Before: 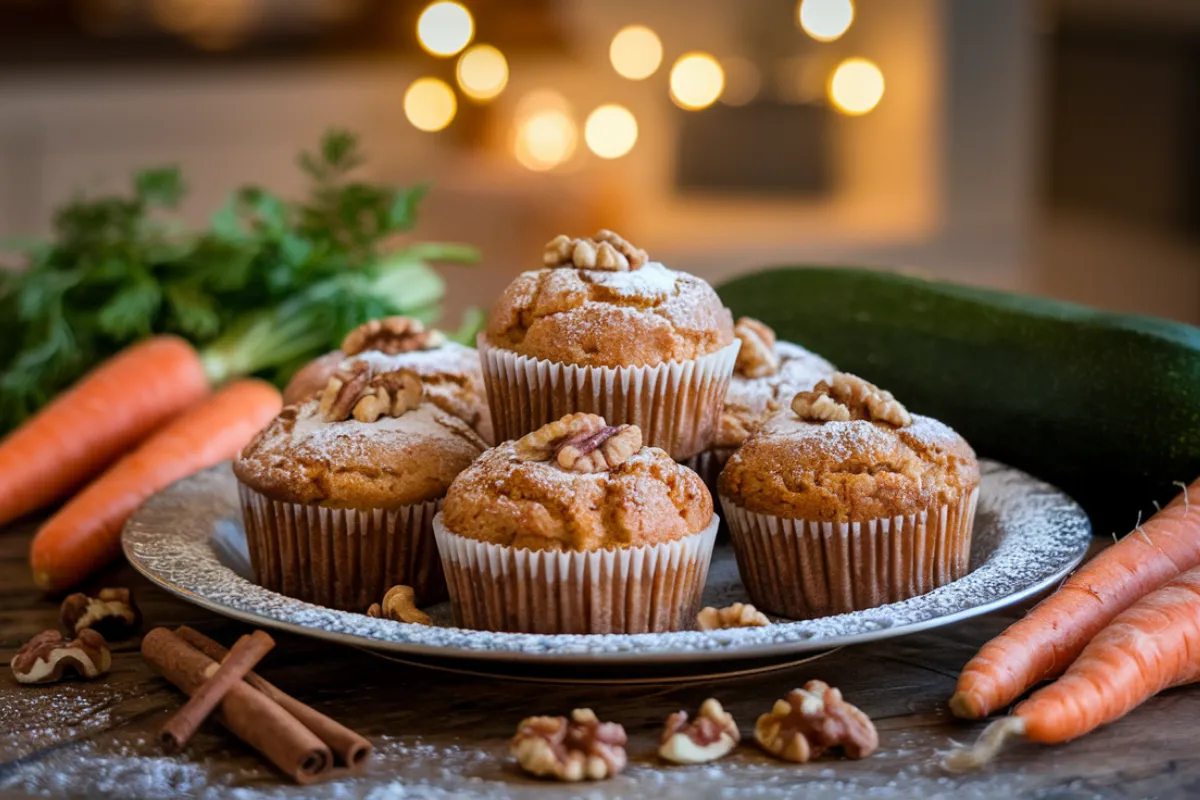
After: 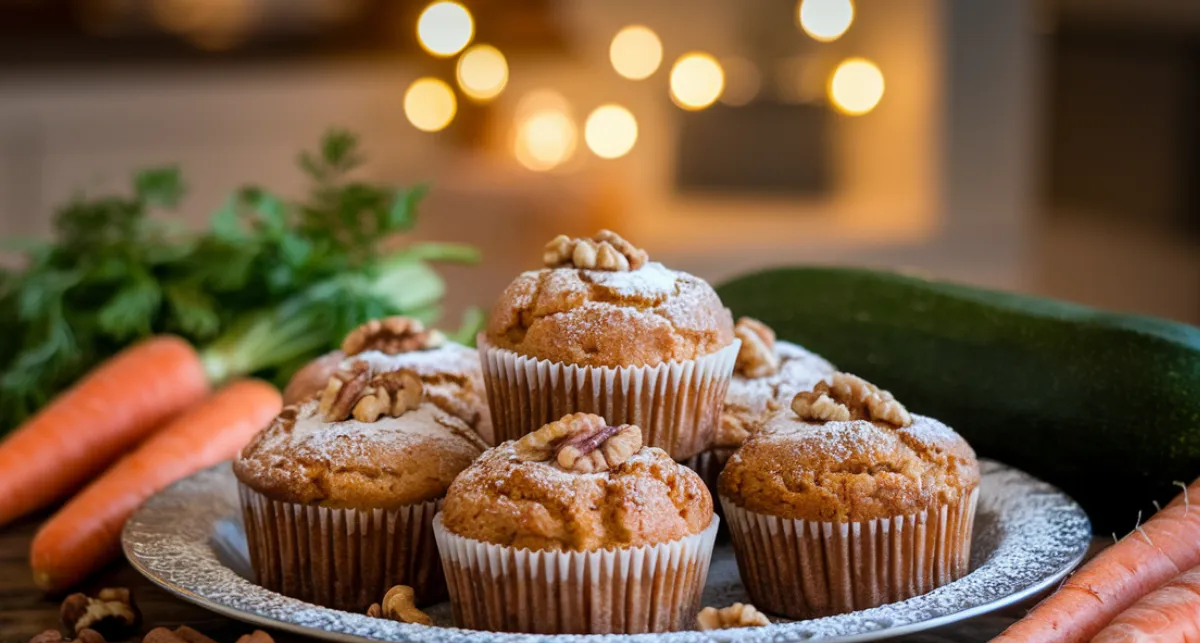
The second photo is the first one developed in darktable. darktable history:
crop: bottom 19.528%
